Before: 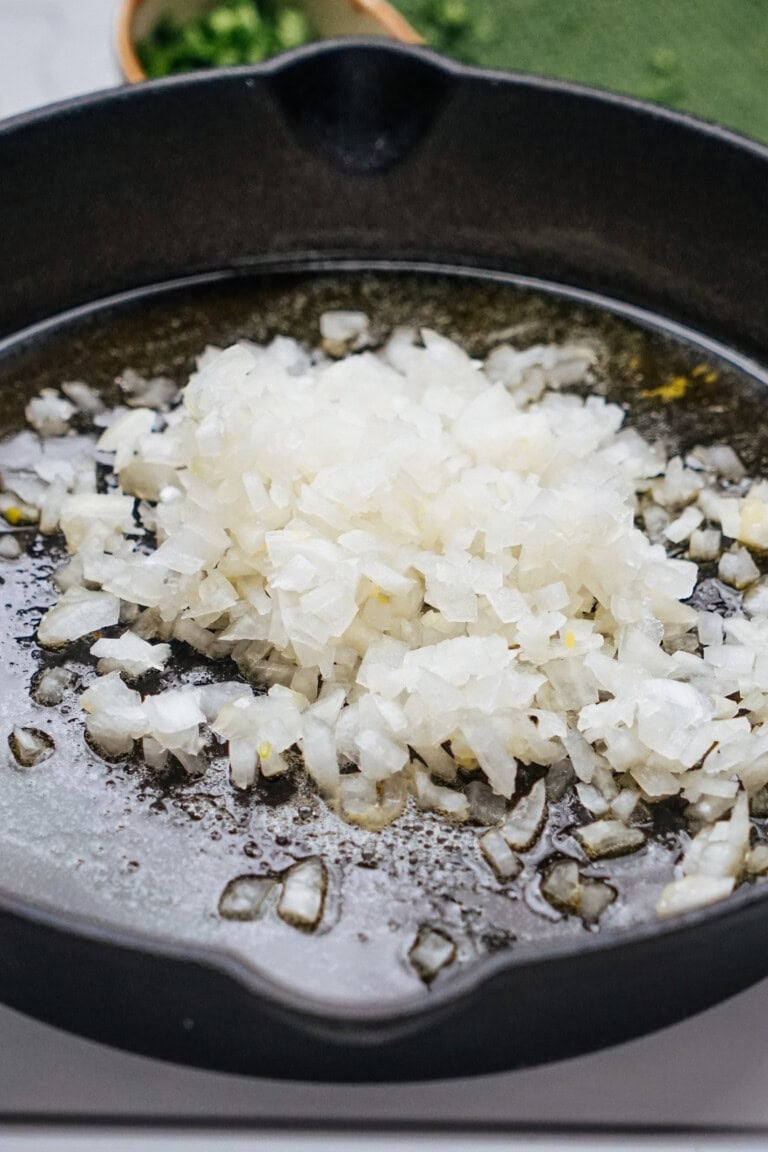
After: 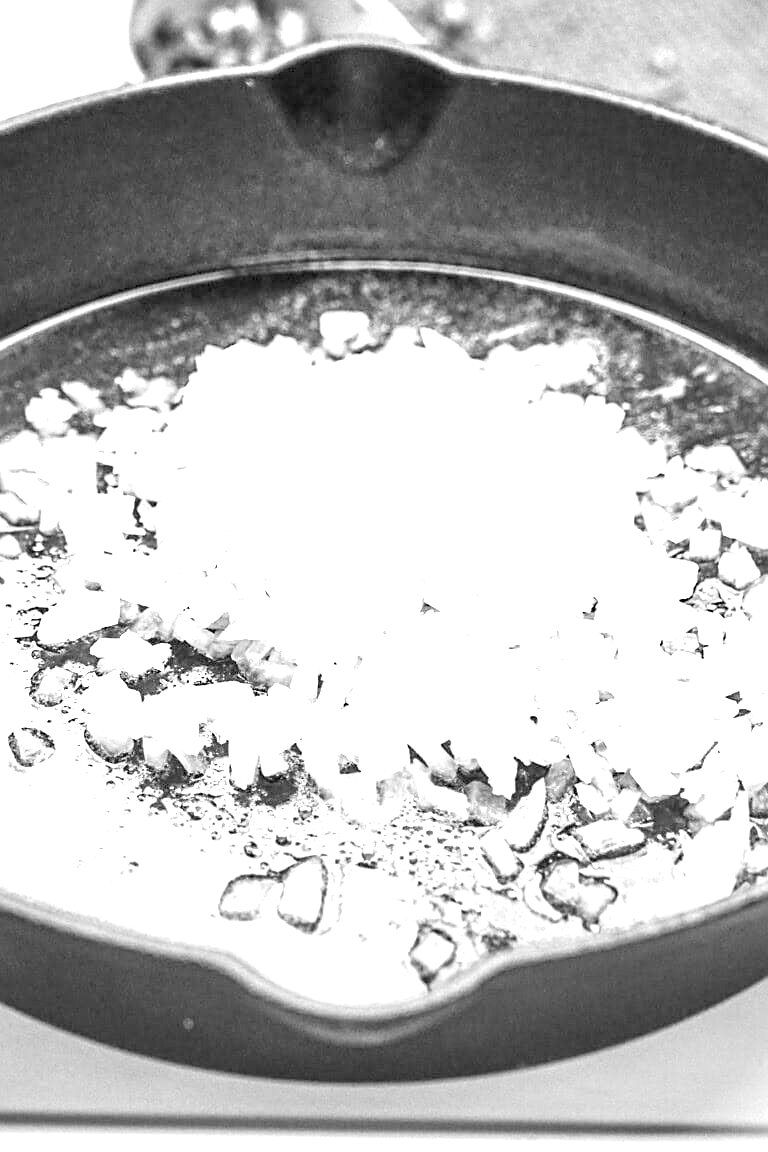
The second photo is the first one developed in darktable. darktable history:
exposure: exposure 2.04 EV, compensate highlight preservation false
color correction: highlights a* 3.84, highlights b* 5.07
color zones: curves: ch1 [(0, -0.394) (0.143, -0.394) (0.286, -0.394) (0.429, -0.392) (0.571, -0.391) (0.714, -0.391) (0.857, -0.391) (1, -0.394)]
contrast brightness saturation: brightness 0.15
sharpen: on, module defaults
white balance: red 1.123, blue 0.83
